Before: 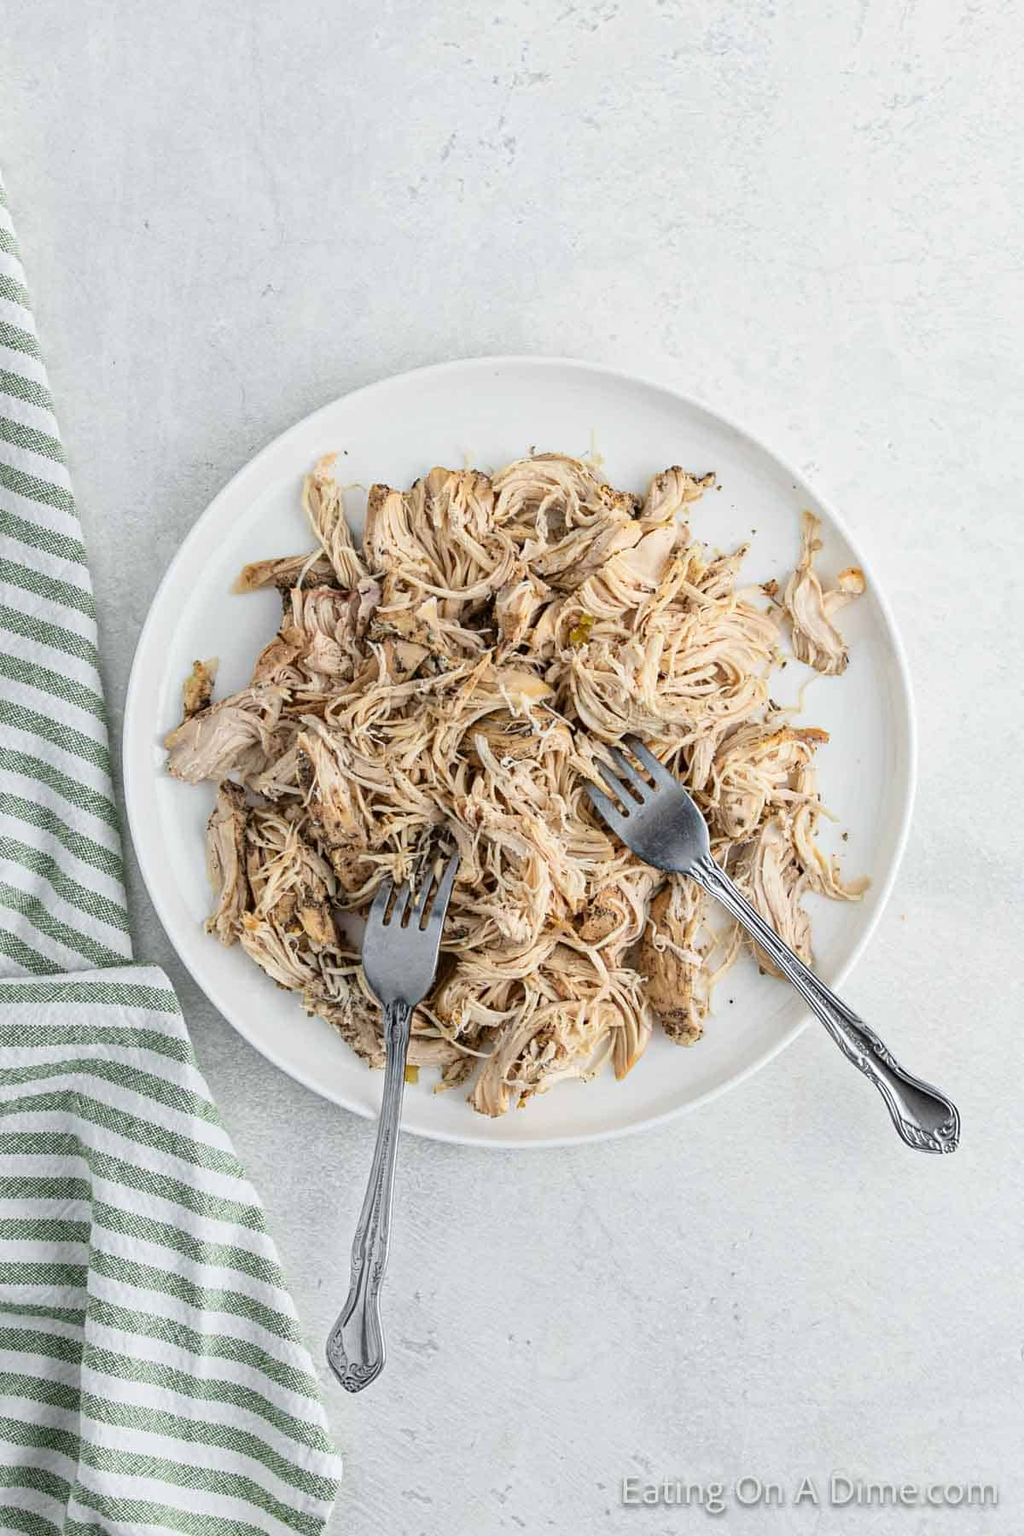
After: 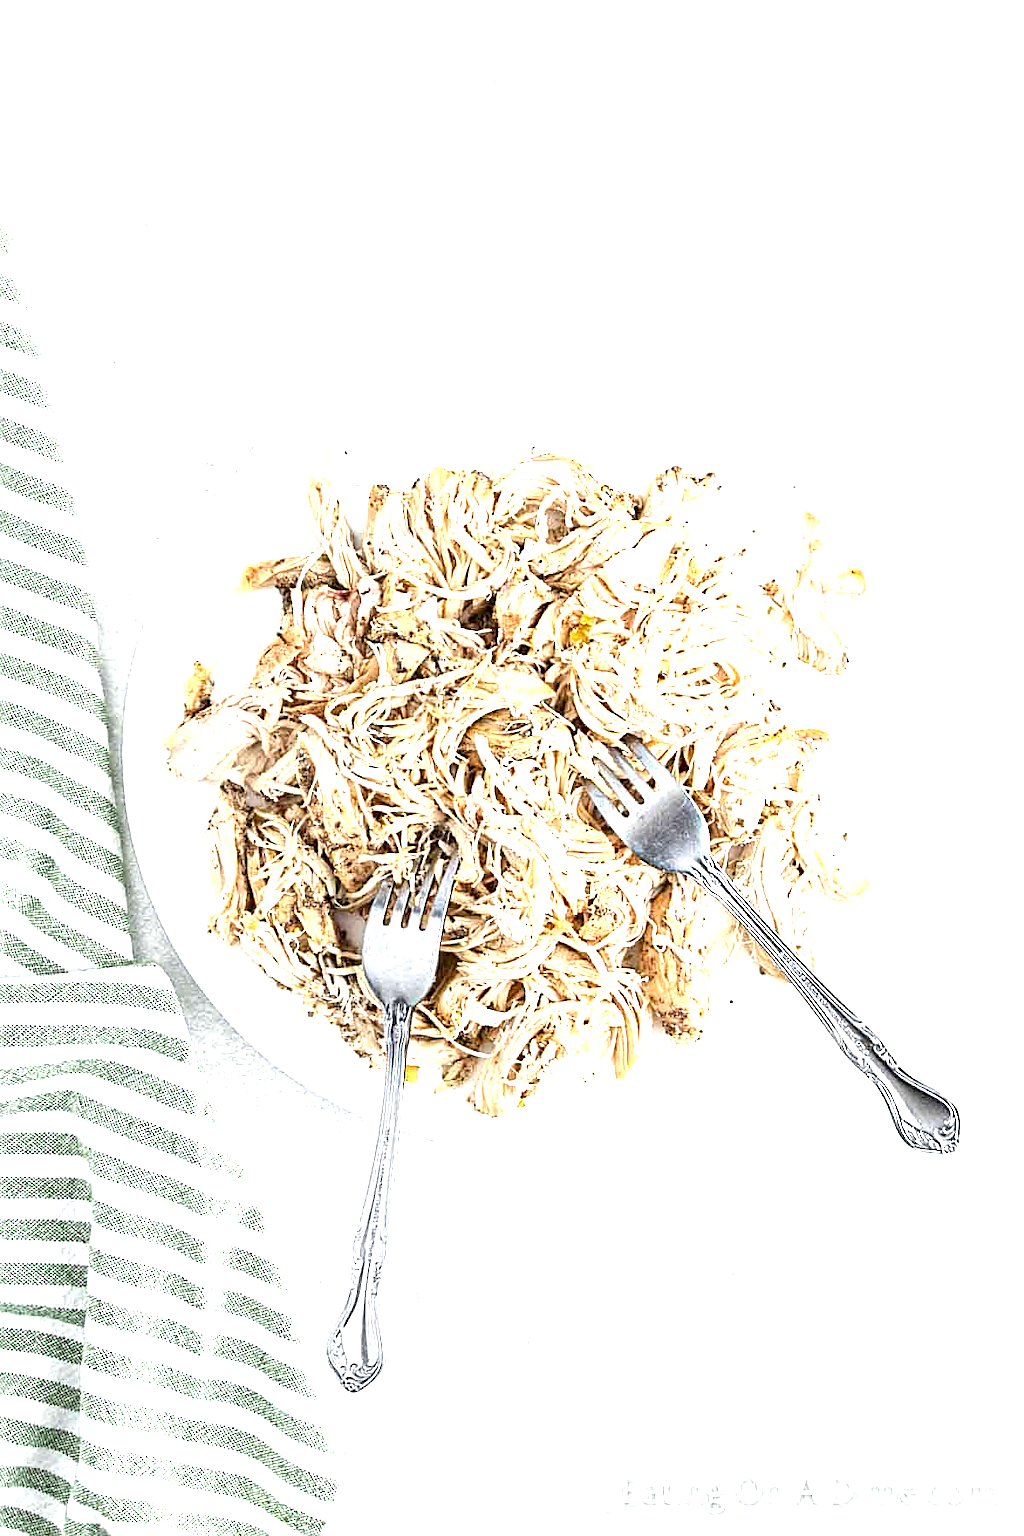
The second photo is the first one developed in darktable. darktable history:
sharpen: on, module defaults
exposure: black level correction 0.001, exposure 1.734 EV, compensate highlight preservation false
